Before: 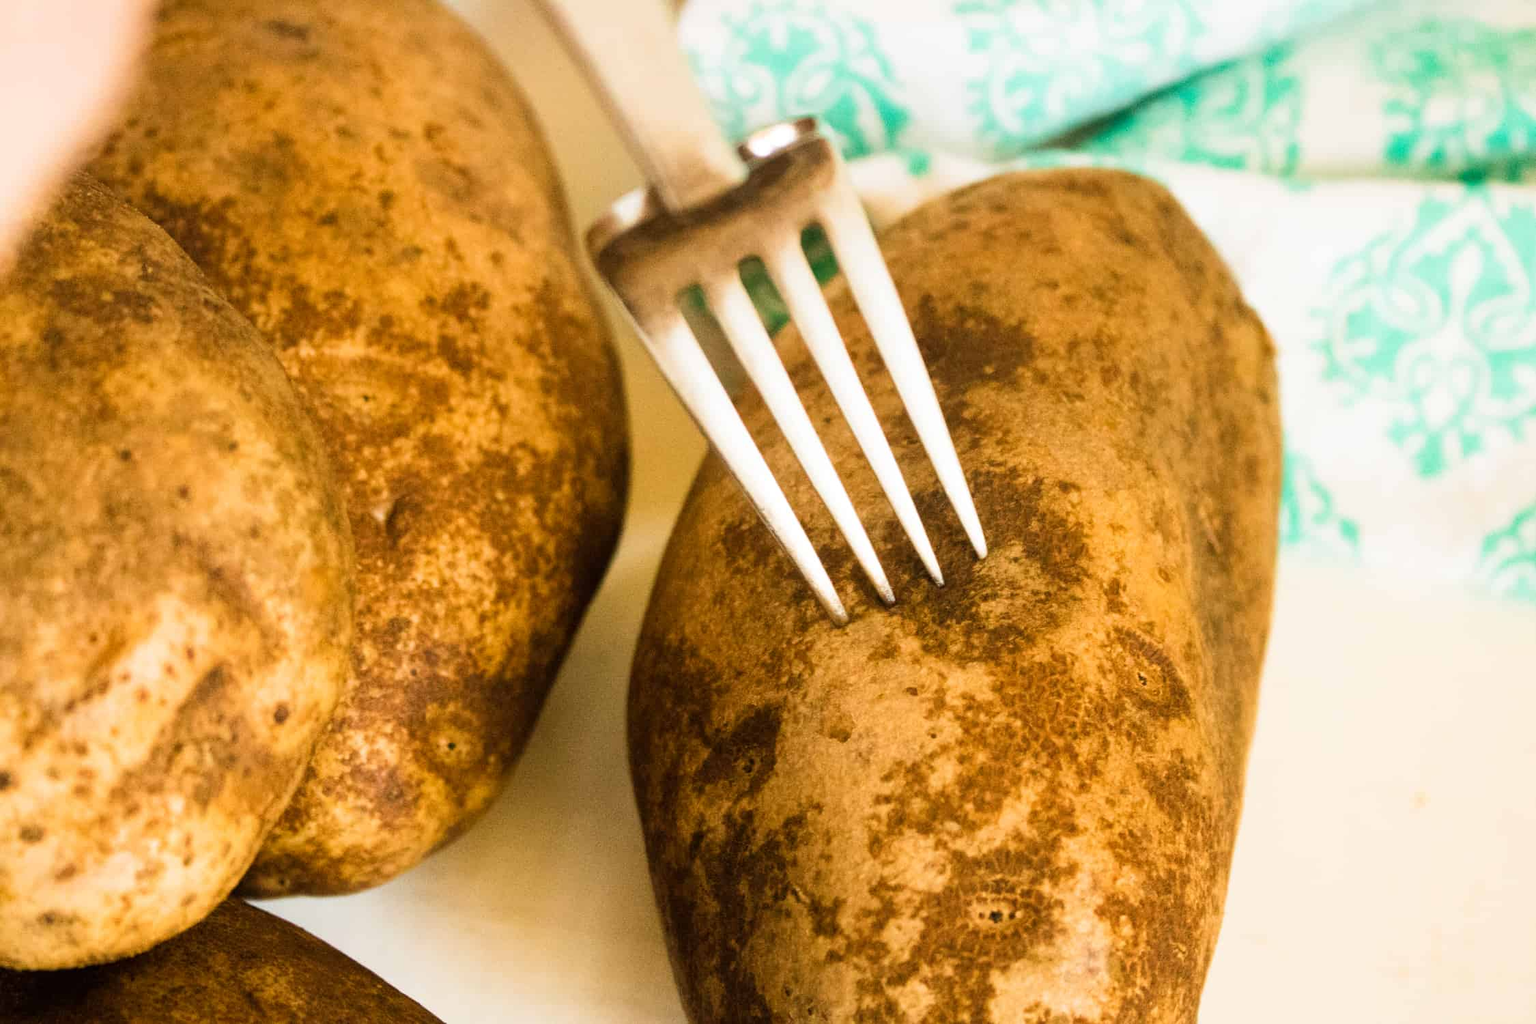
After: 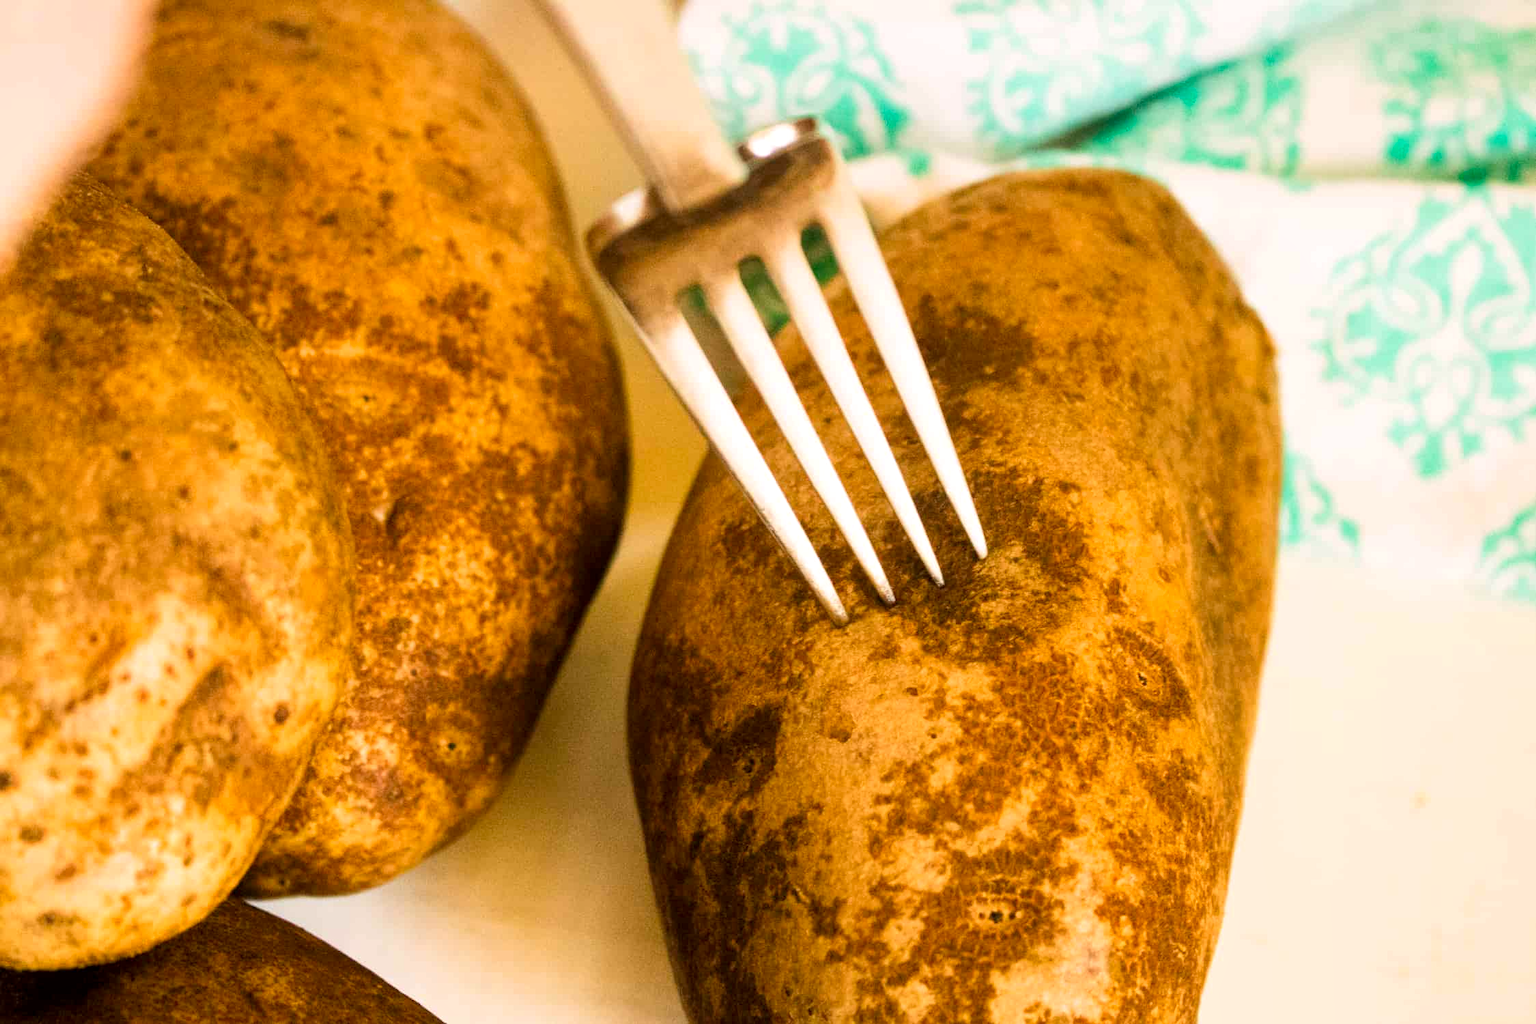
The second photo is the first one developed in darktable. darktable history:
local contrast: highlights 107%, shadows 101%, detail 119%, midtone range 0.2
color correction: highlights a* 3.48, highlights b* 1.98, saturation 1.19
